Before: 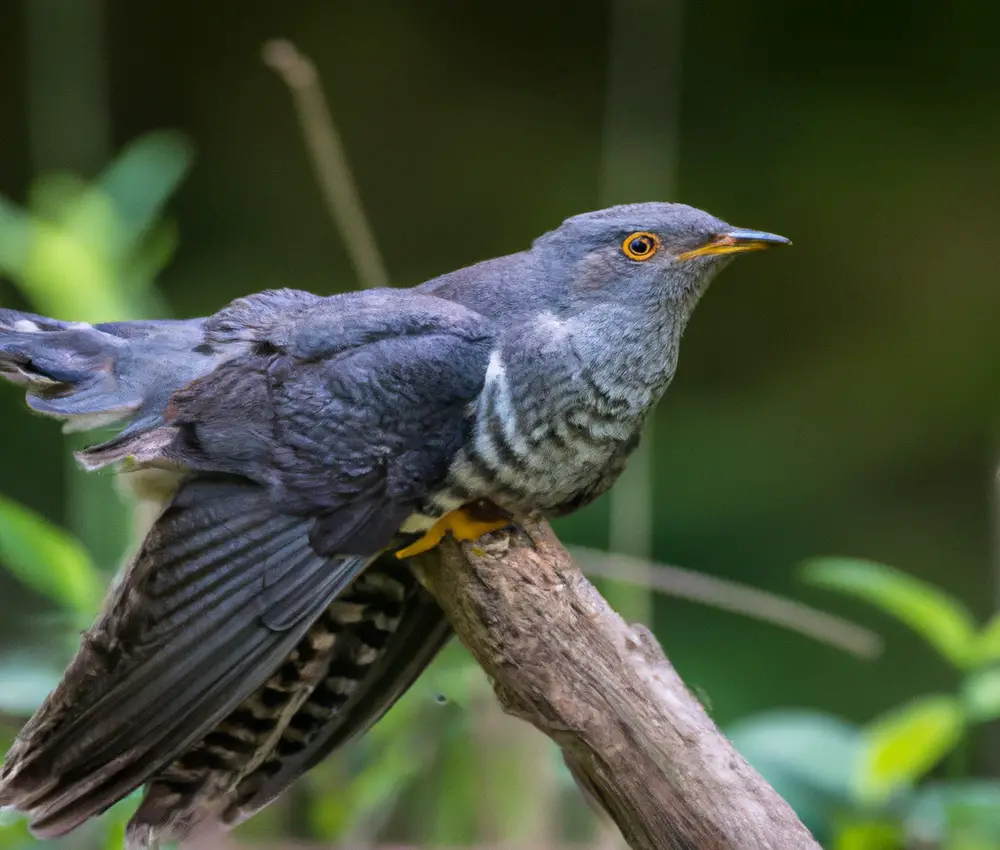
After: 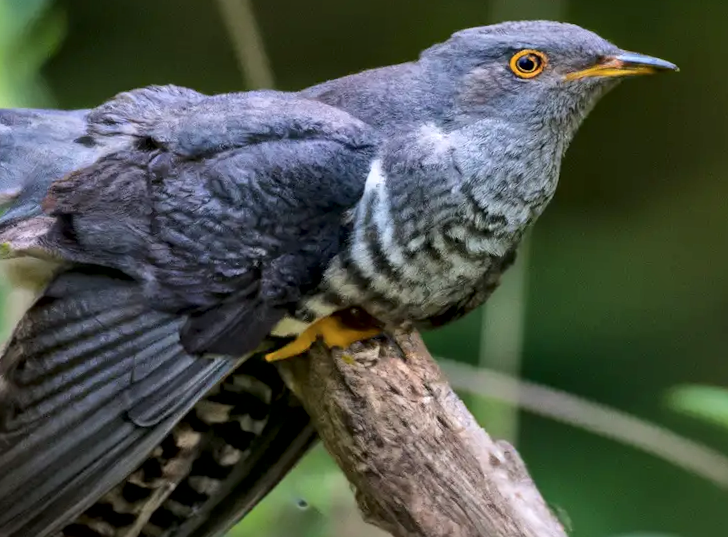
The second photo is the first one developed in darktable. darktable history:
local contrast: mode bilateral grid, contrast 25, coarseness 60, detail 151%, midtone range 0.2
crop and rotate: angle -3.37°, left 9.79%, top 20.73%, right 12.42%, bottom 11.82%
